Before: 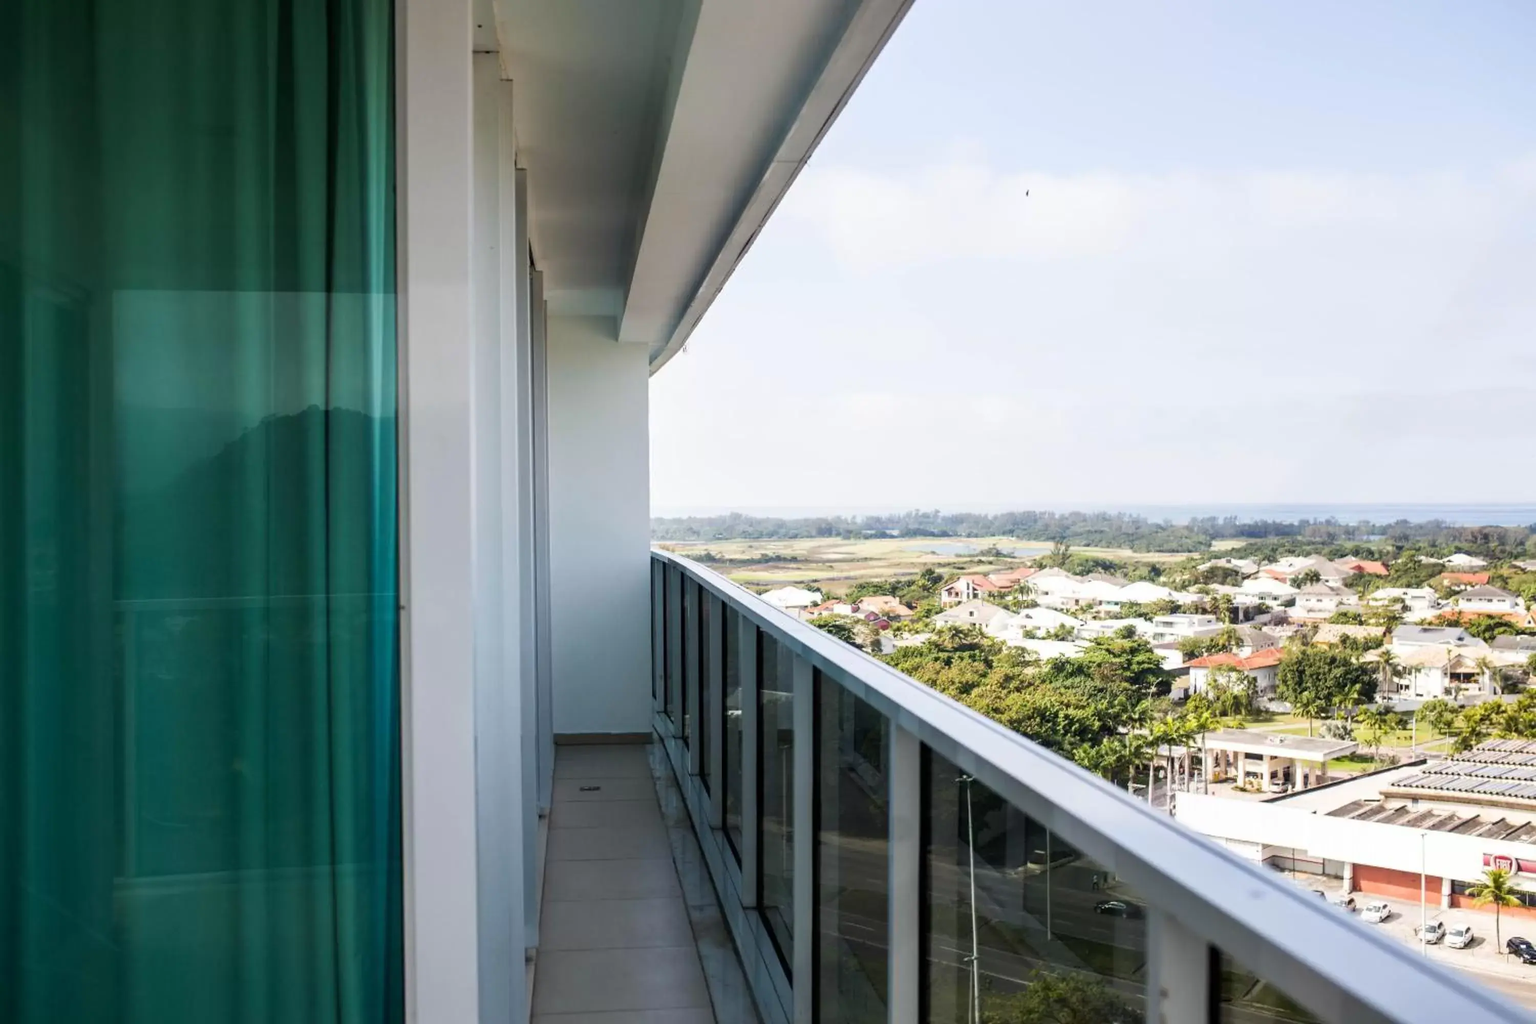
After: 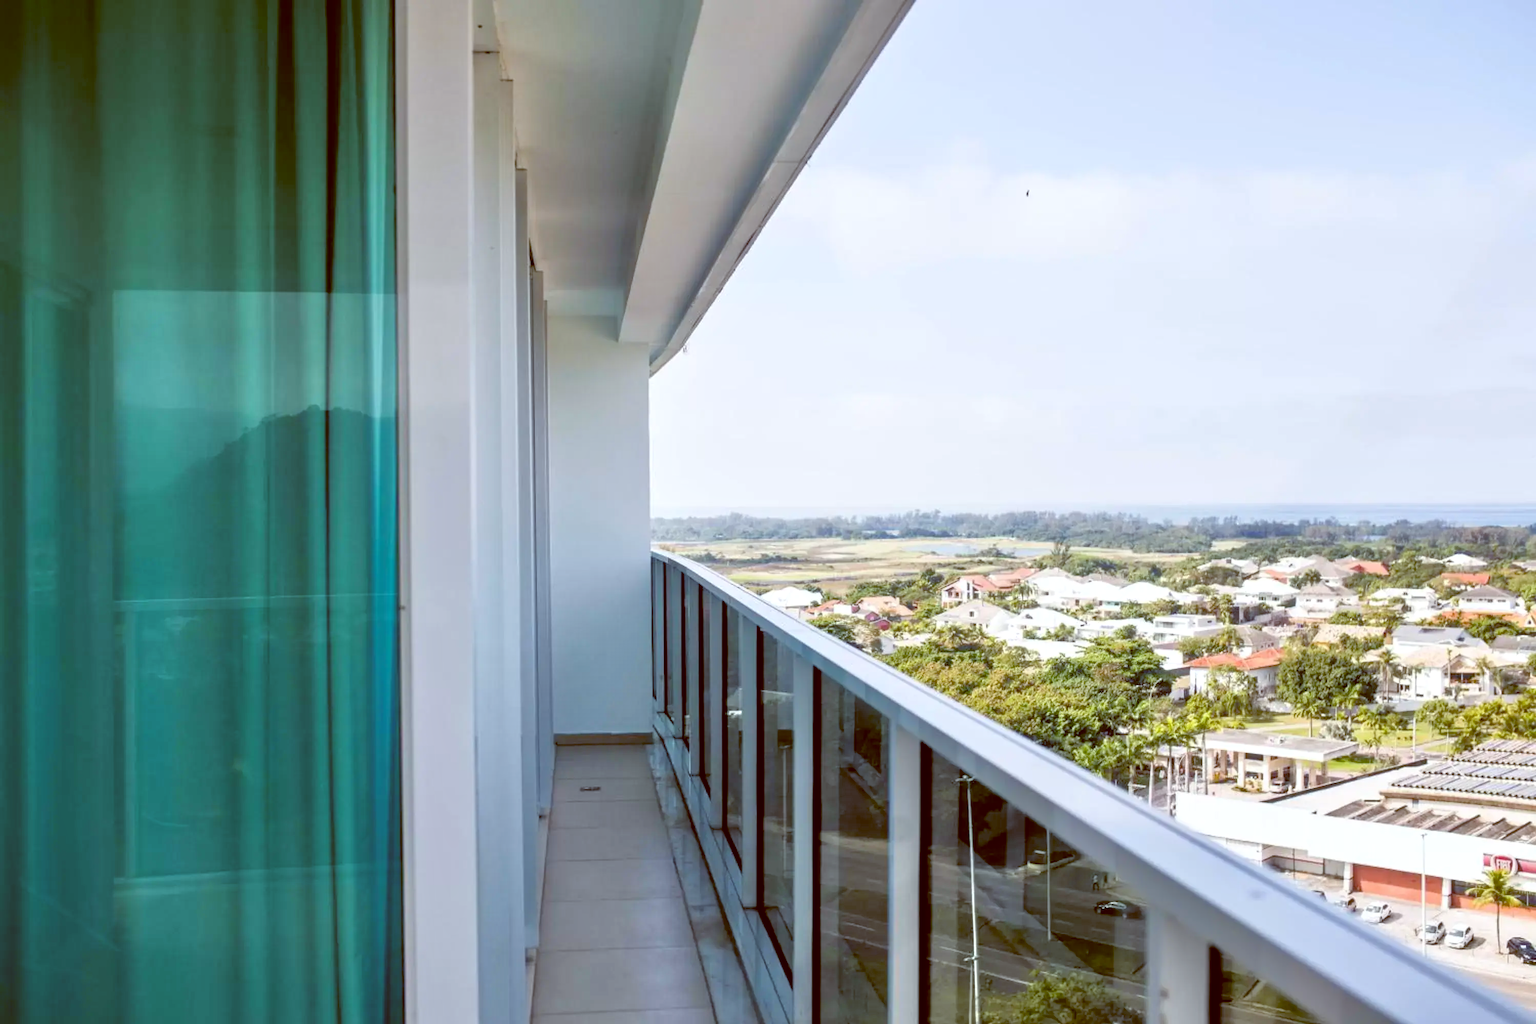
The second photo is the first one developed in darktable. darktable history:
tone equalizer: -7 EV 0.15 EV, -6 EV 0.6 EV, -5 EV 1.15 EV, -4 EV 1.33 EV, -3 EV 1.15 EV, -2 EV 0.6 EV, -1 EV 0.15 EV, mask exposure compensation -0.5 EV
color balance: lift [1, 1.015, 1.004, 0.985], gamma [1, 0.958, 0.971, 1.042], gain [1, 0.956, 0.977, 1.044]
